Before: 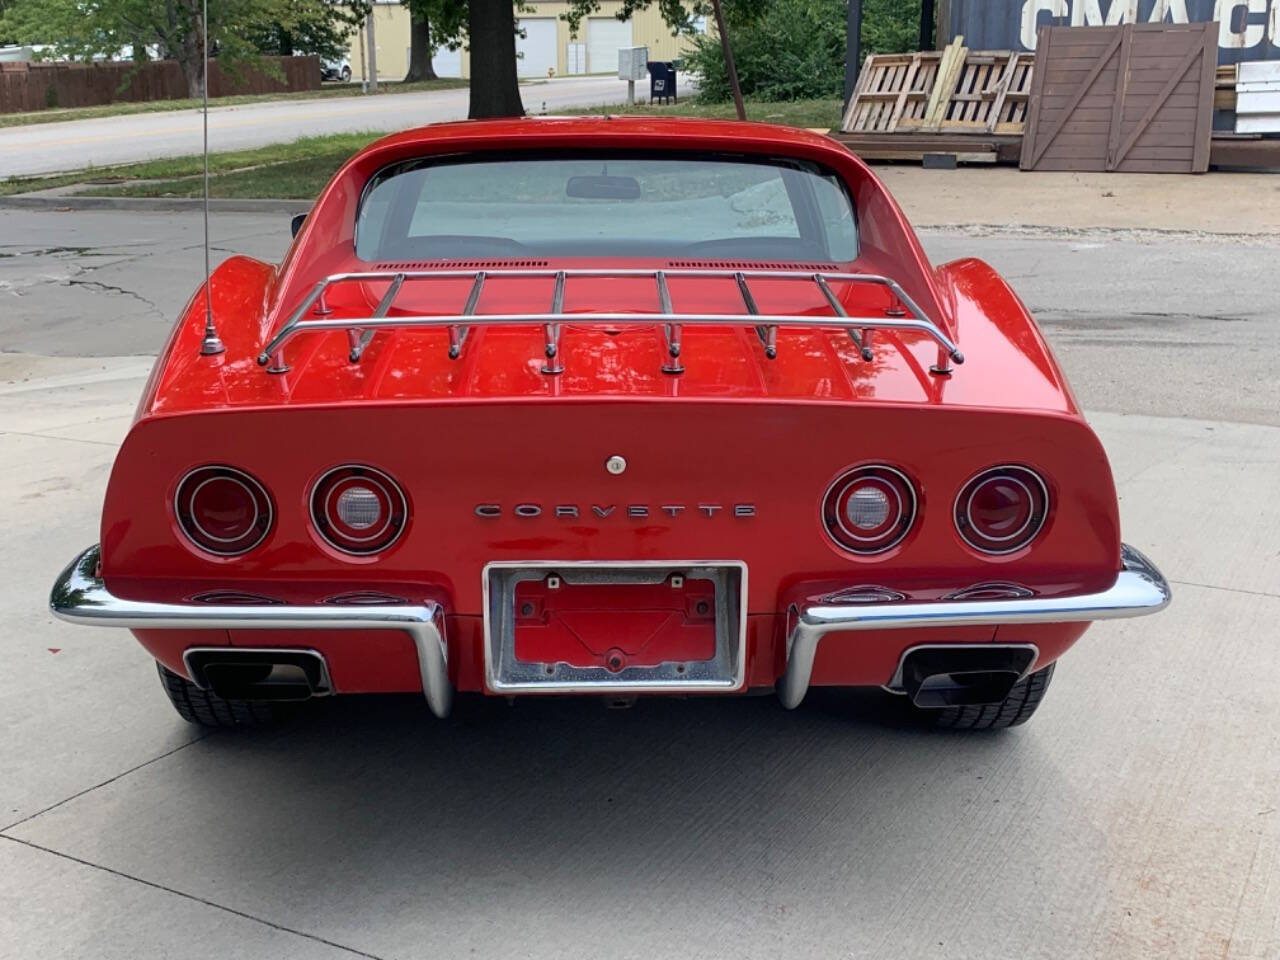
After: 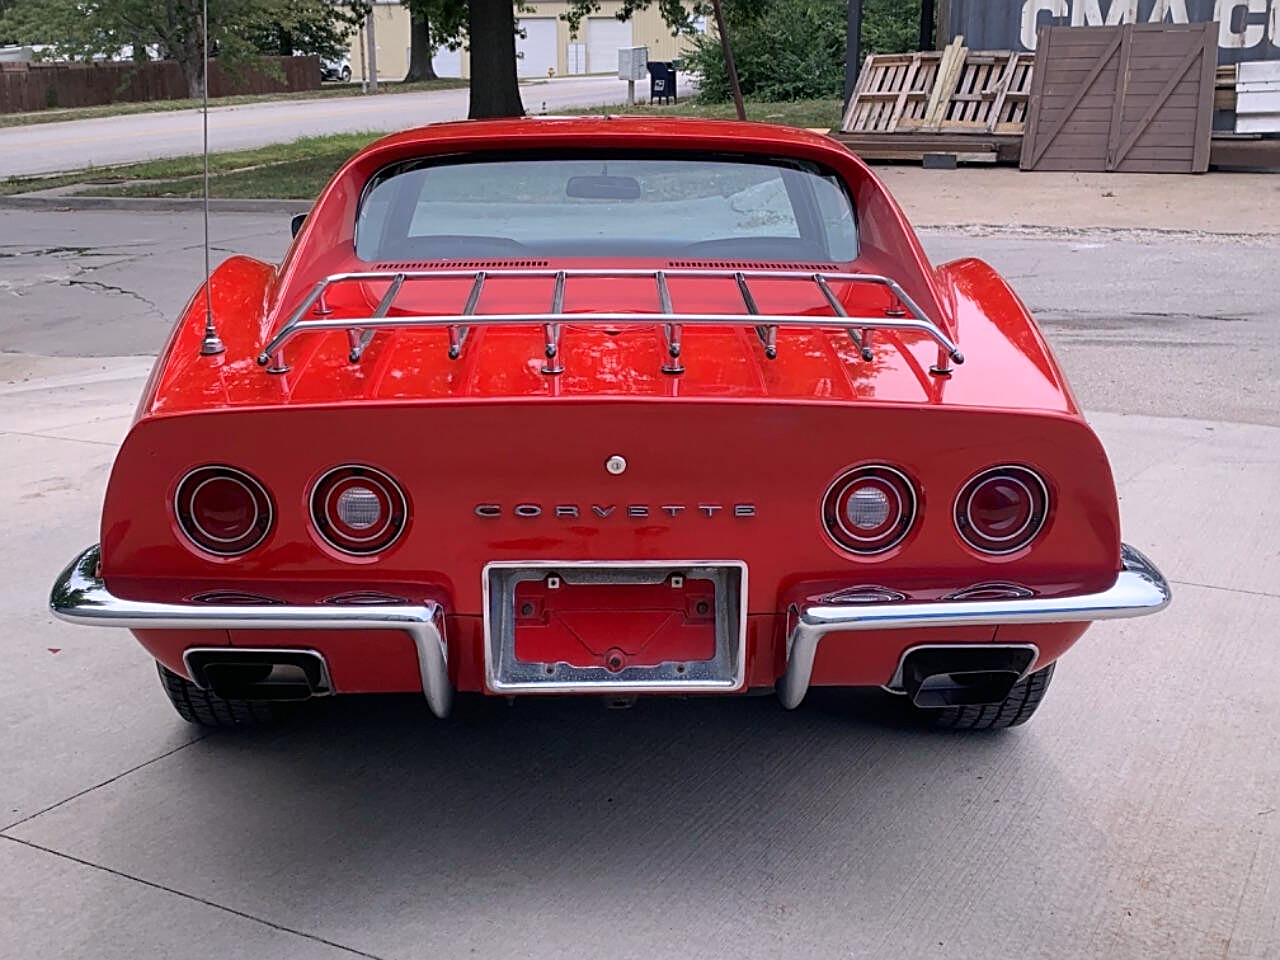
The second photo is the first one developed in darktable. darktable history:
vignetting: fall-off radius 100%, width/height ratio 1.337
sharpen: on, module defaults
white balance: red 1.05, blue 1.072
